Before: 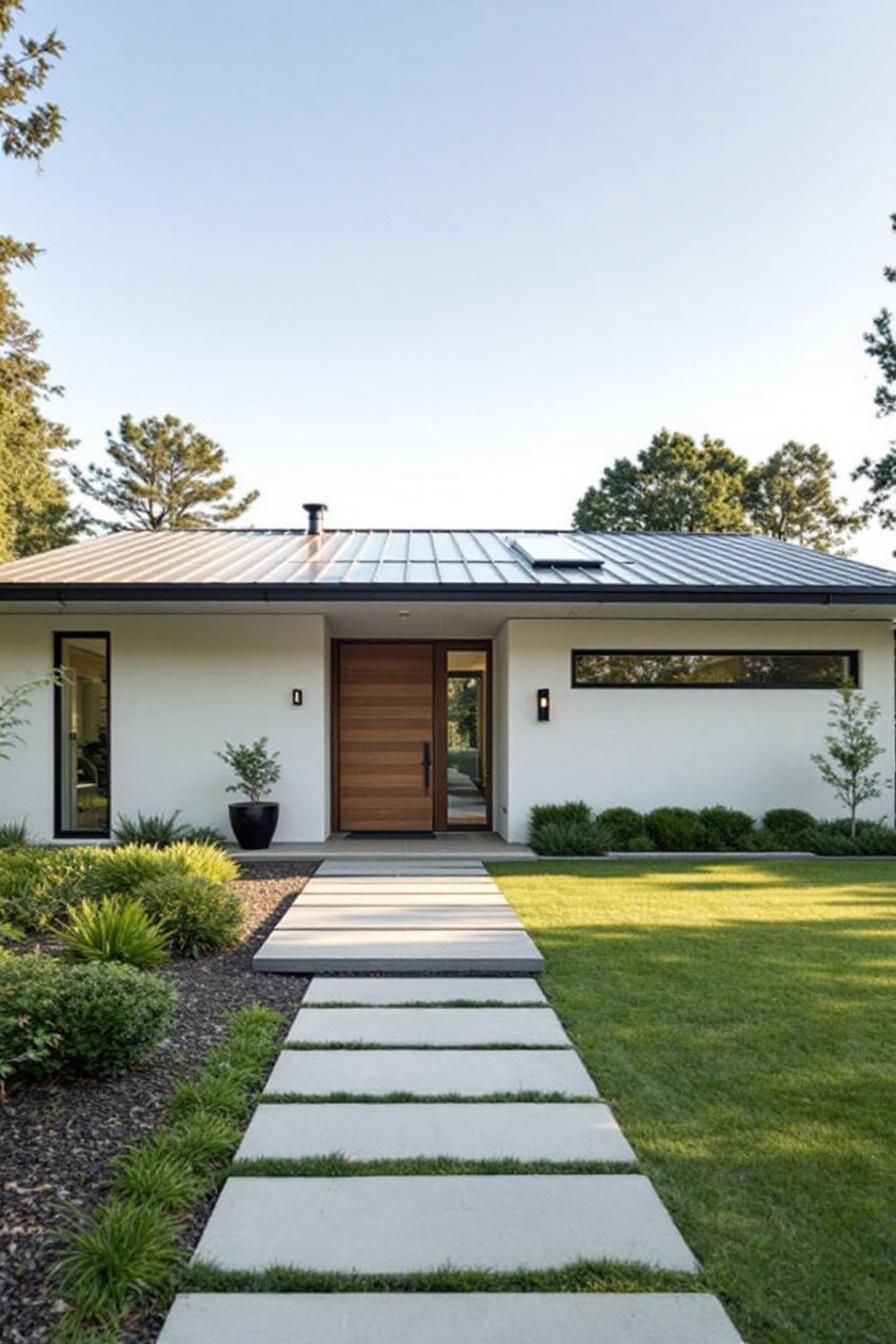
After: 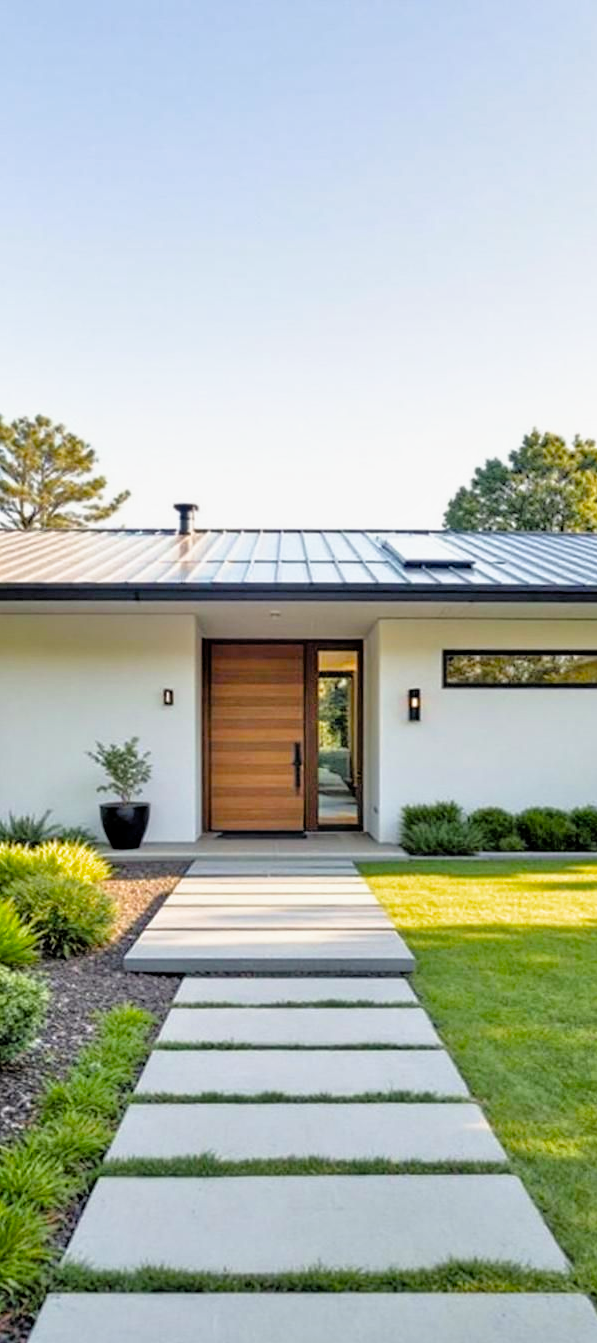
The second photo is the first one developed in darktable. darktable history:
crop and rotate: left 14.436%, right 18.898%
filmic rgb: black relative exposure -12 EV, white relative exposure 2.8 EV, threshold 3 EV, target black luminance 0%, hardness 8.06, latitude 70.41%, contrast 1.14, highlights saturation mix 10%, shadows ↔ highlights balance -0.388%, color science v4 (2020), iterations of high-quality reconstruction 10, contrast in shadows soft, contrast in highlights soft, enable highlight reconstruction true
tone equalizer: -7 EV 0.15 EV, -6 EV 0.6 EV, -5 EV 1.15 EV, -4 EV 1.33 EV, -3 EV 1.15 EV, -2 EV 0.6 EV, -1 EV 0.15 EV, mask exposure compensation -0.5 EV
